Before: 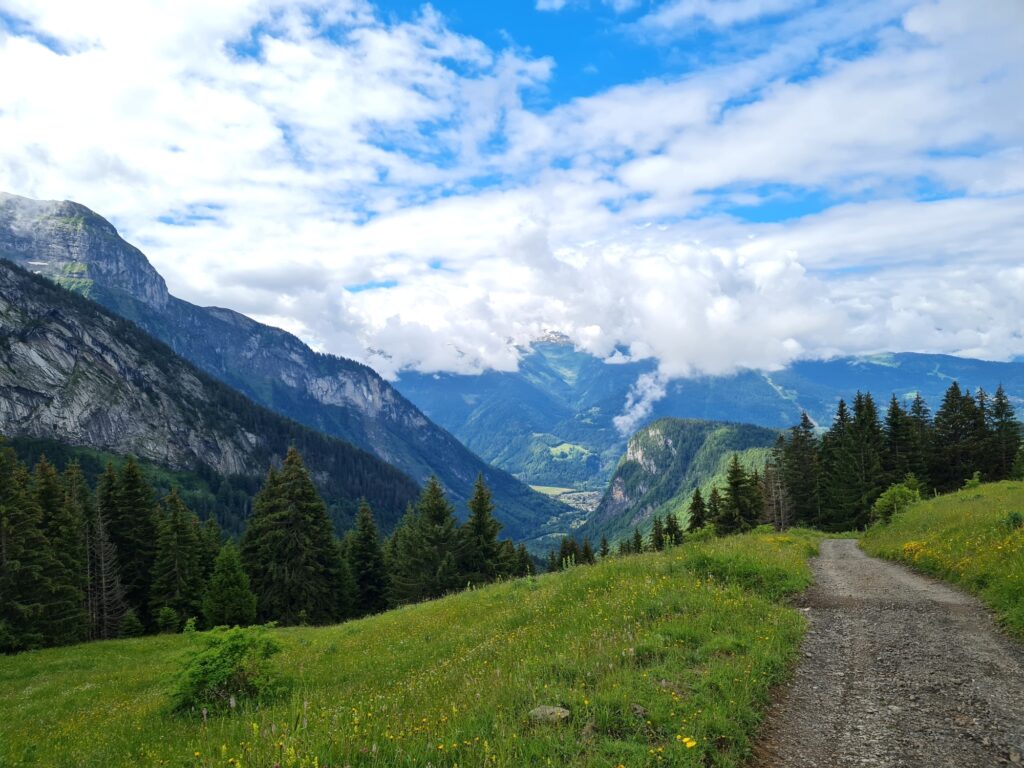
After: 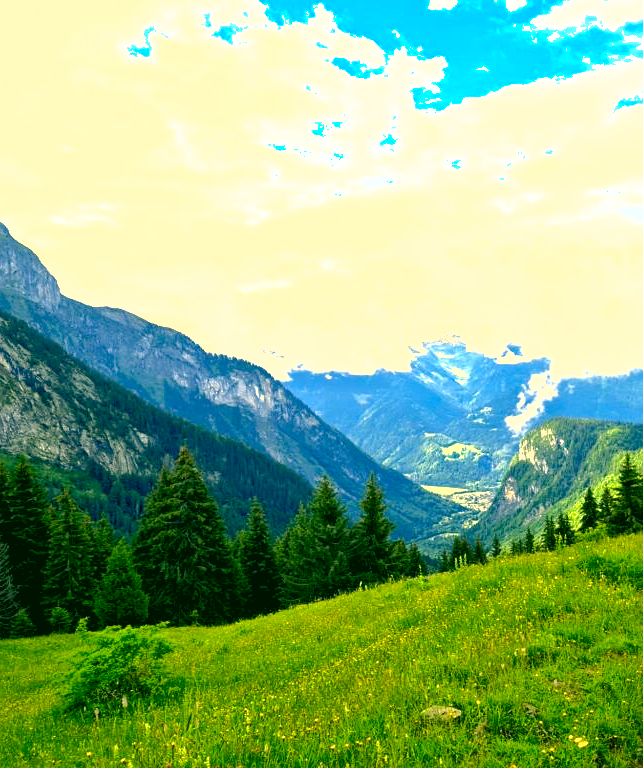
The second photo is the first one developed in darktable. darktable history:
contrast brightness saturation: saturation 0.18
color correction: highlights a* 5.62, highlights b* 33.57, shadows a* -25.86, shadows b* 4.02
exposure: black level correction 0.008, exposure 0.979 EV, compensate highlight preservation false
crop: left 10.644%, right 26.528%
shadows and highlights: on, module defaults
tone equalizer: -8 EV -0.417 EV, -7 EV -0.389 EV, -6 EV -0.333 EV, -5 EV -0.222 EV, -3 EV 0.222 EV, -2 EV 0.333 EV, -1 EV 0.389 EV, +0 EV 0.417 EV, edges refinement/feathering 500, mask exposure compensation -1.57 EV, preserve details no
sharpen: amount 0.2
